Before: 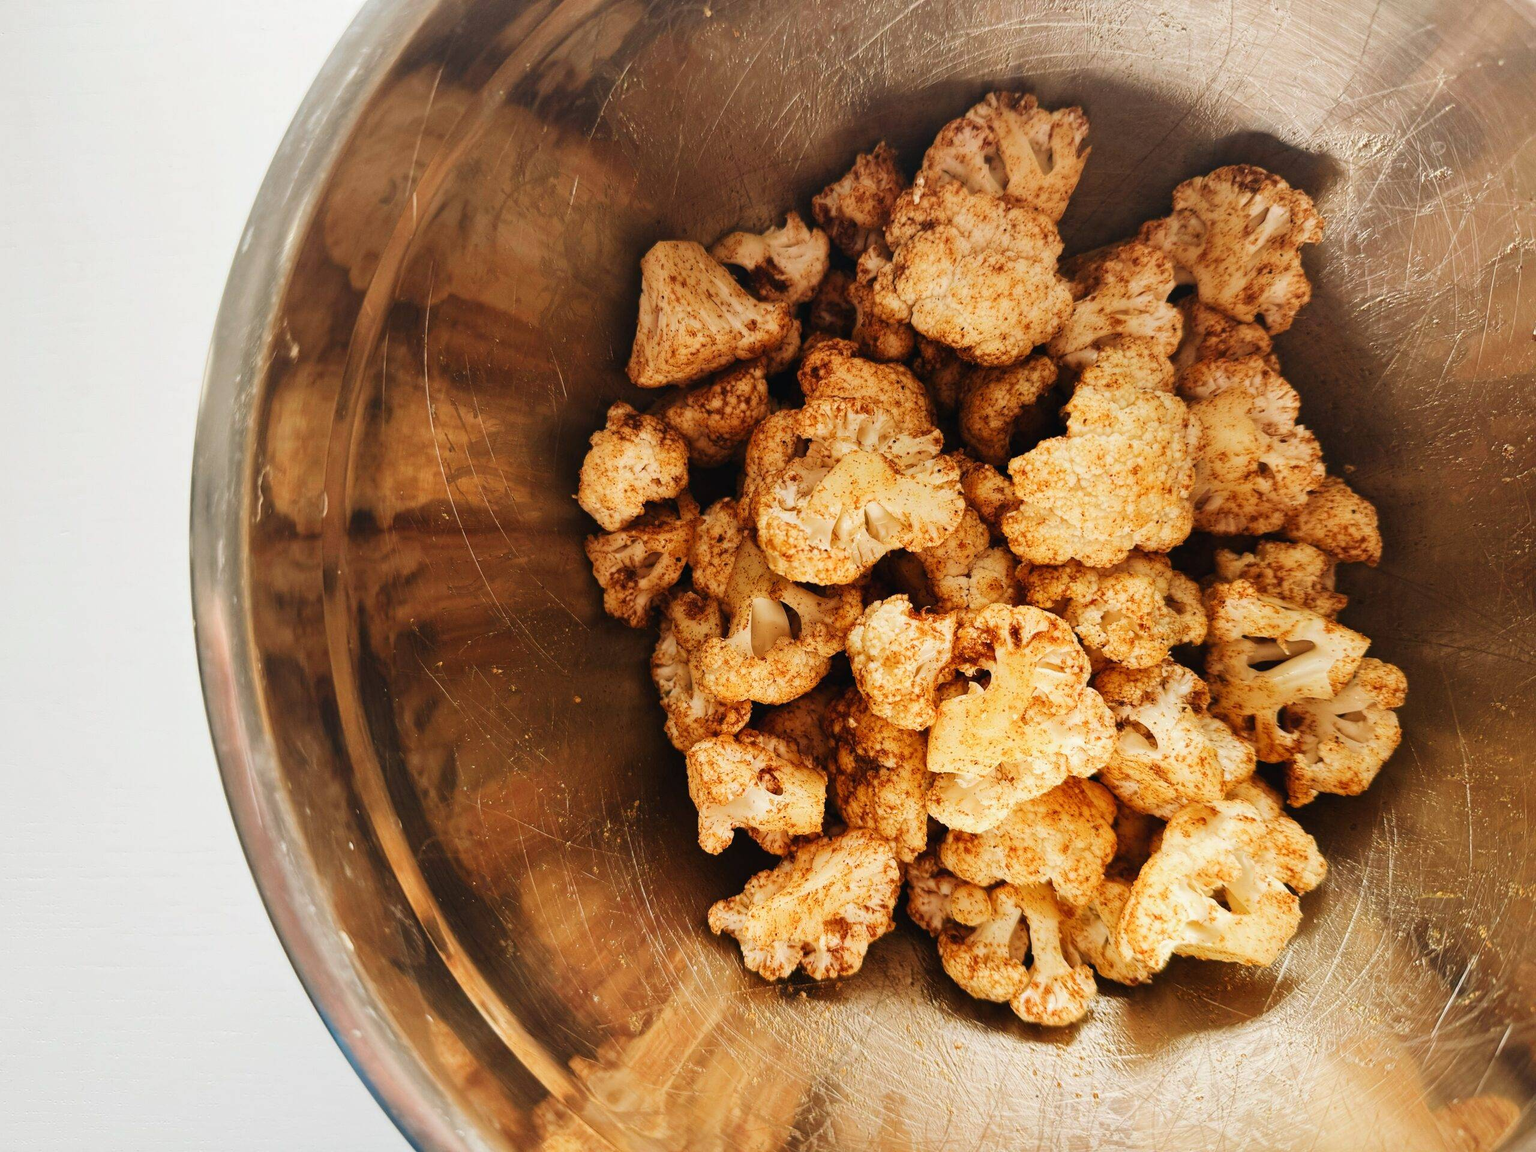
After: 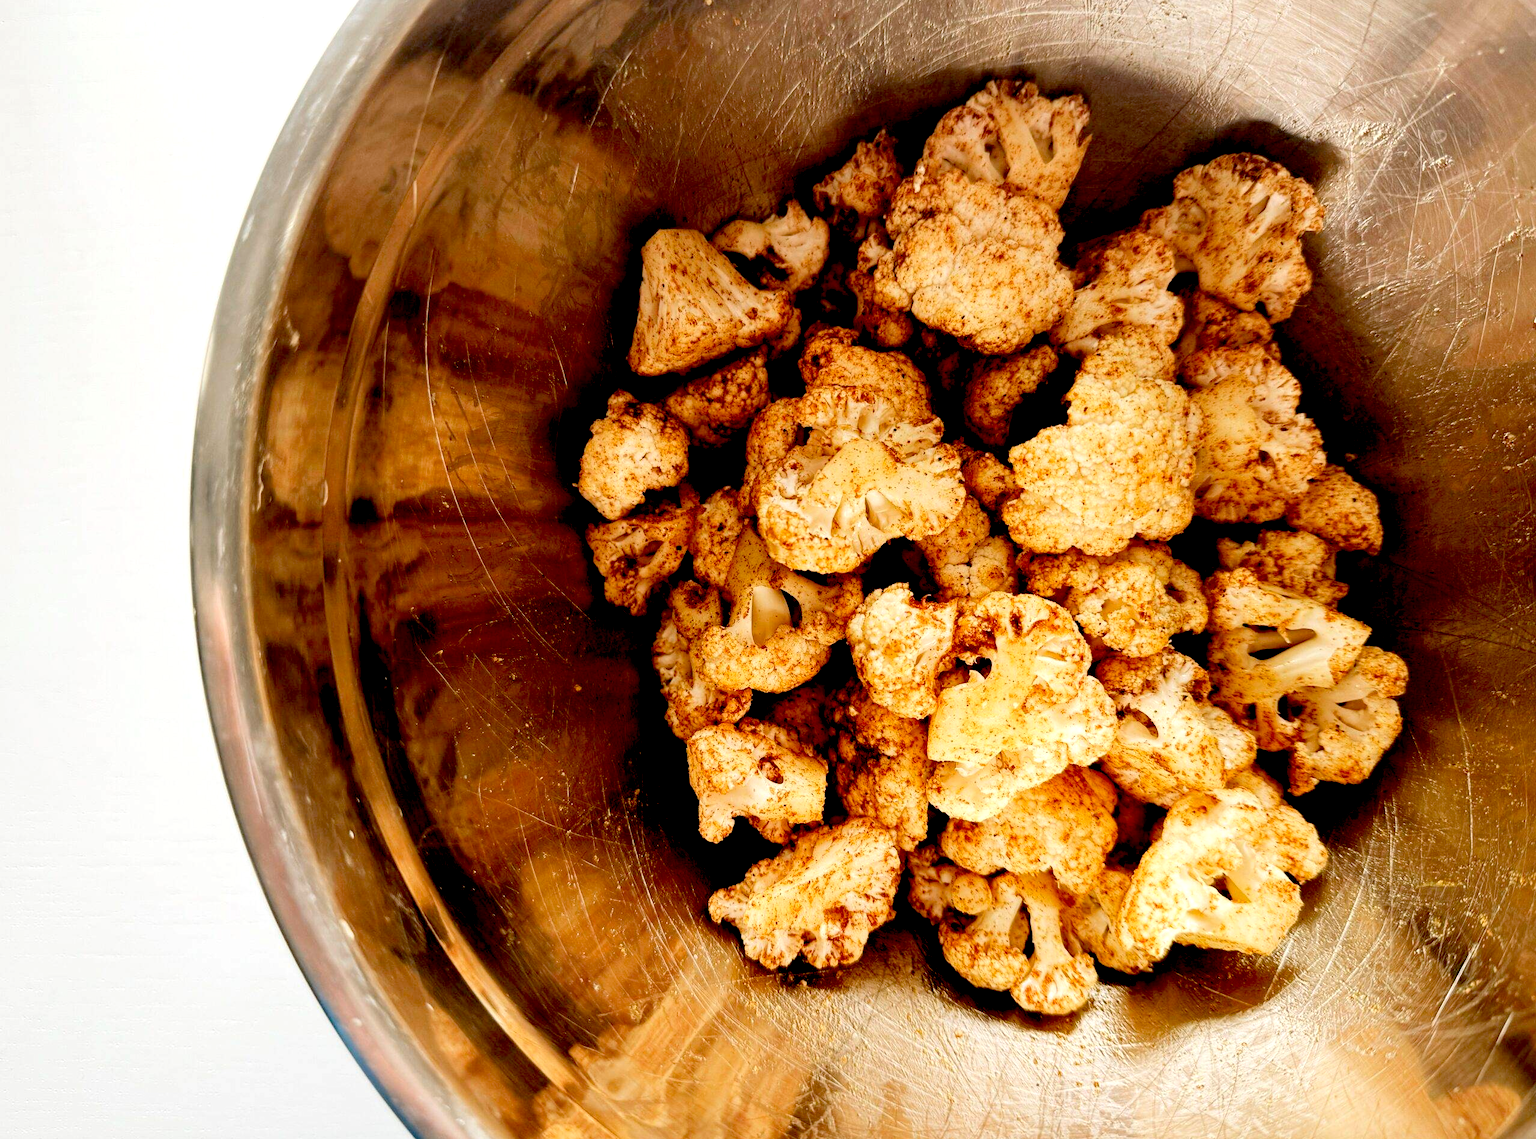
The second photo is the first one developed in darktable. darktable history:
crop: top 1.049%, right 0.001%
exposure: black level correction 0.031, exposure 0.304 EV, compensate highlight preservation false
